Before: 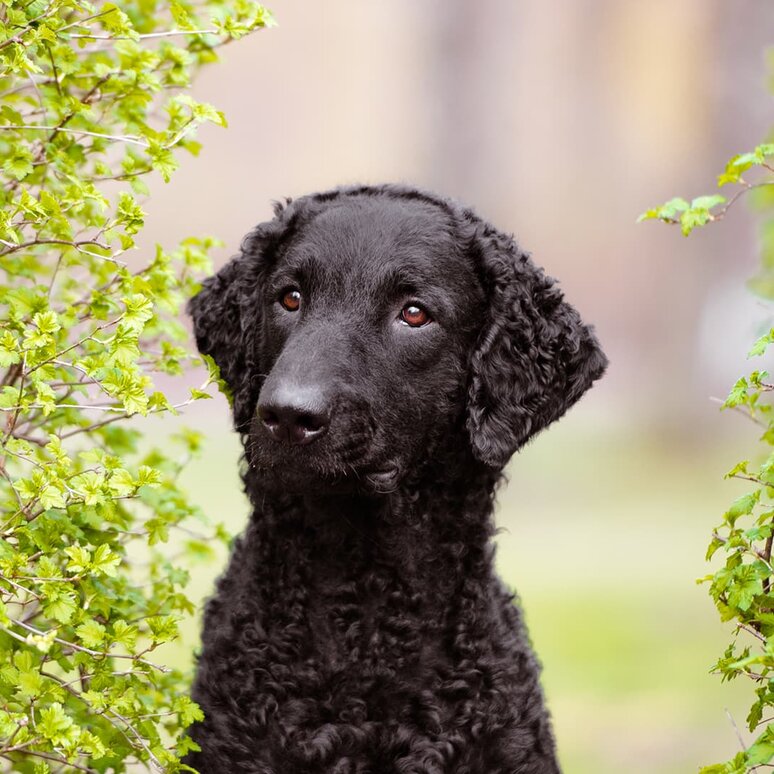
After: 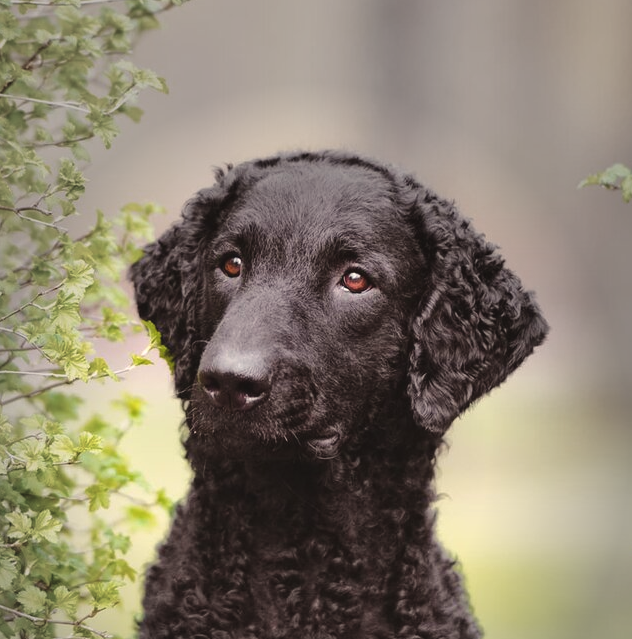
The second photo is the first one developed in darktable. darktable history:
color balance rgb: shadows lift › chroma 2.04%, shadows lift › hue 50.4°, highlights gain › chroma 3.012%, highlights gain › hue 74.08°, global offset › luminance 0.715%, linear chroma grading › global chroma -14.543%, perceptual saturation grading › global saturation 0.865%, perceptual brilliance grading › mid-tones 10.844%, perceptual brilliance grading › shadows 15.059%, global vibrance 20%
vignetting: fall-off start 64.29%, center (-0.024, 0.398), width/height ratio 0.88
crop and rotate: left 7.694%, top 4.409%, right 10.61%, bottom 12.99%
local contrast: mode bilateral grid, contrast 19, coarseness 49, detail 119%, midtone range 0.2
